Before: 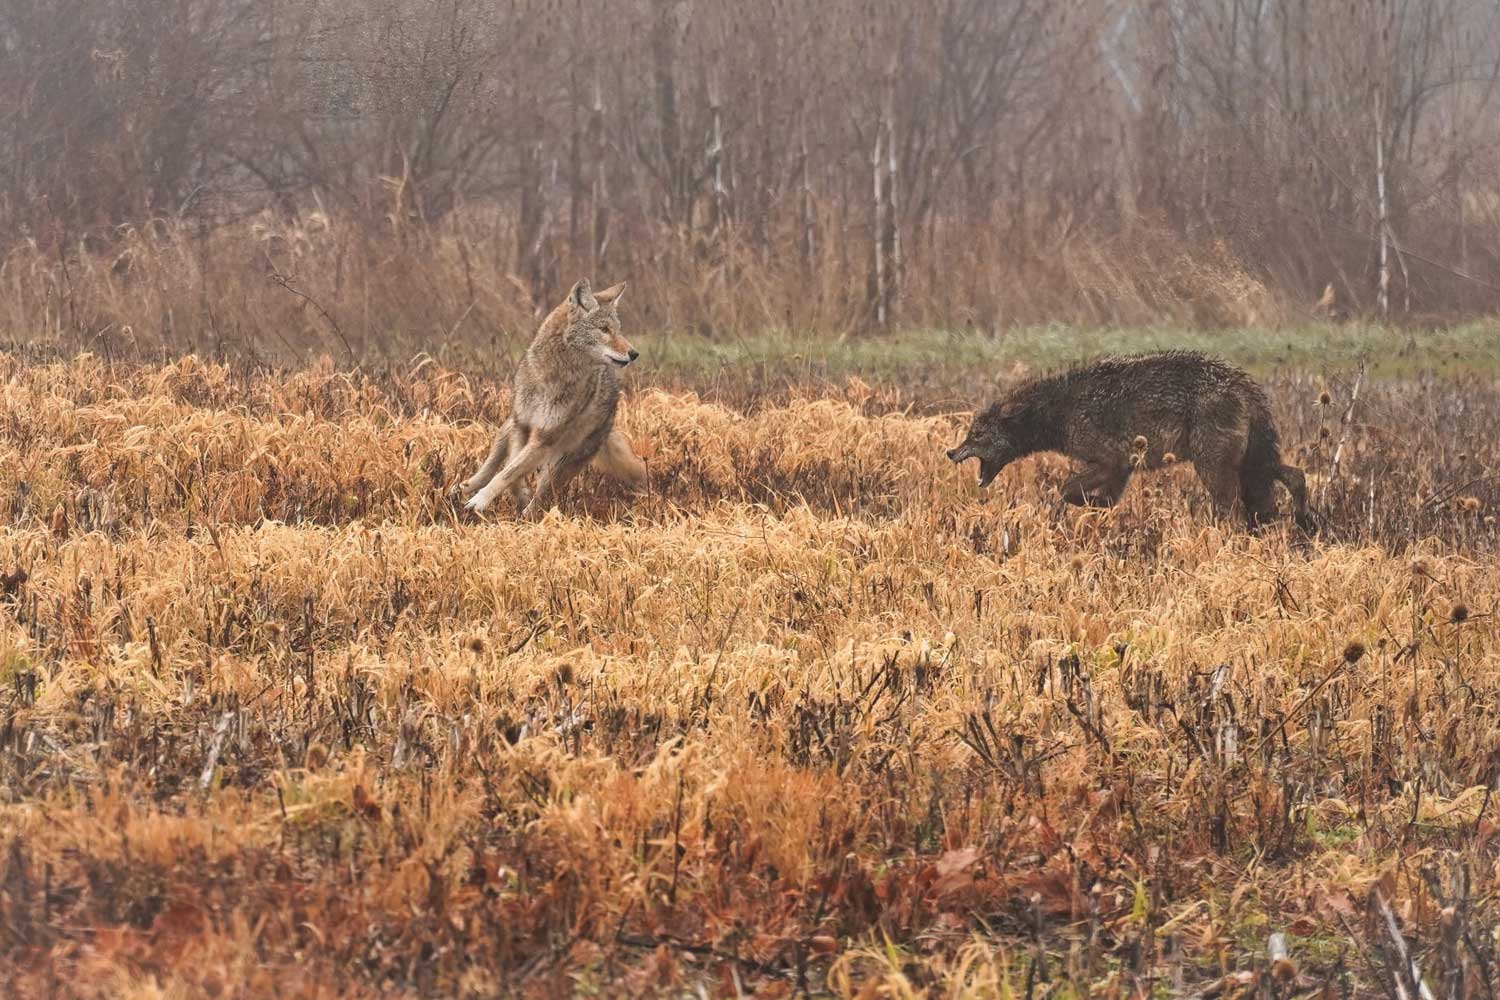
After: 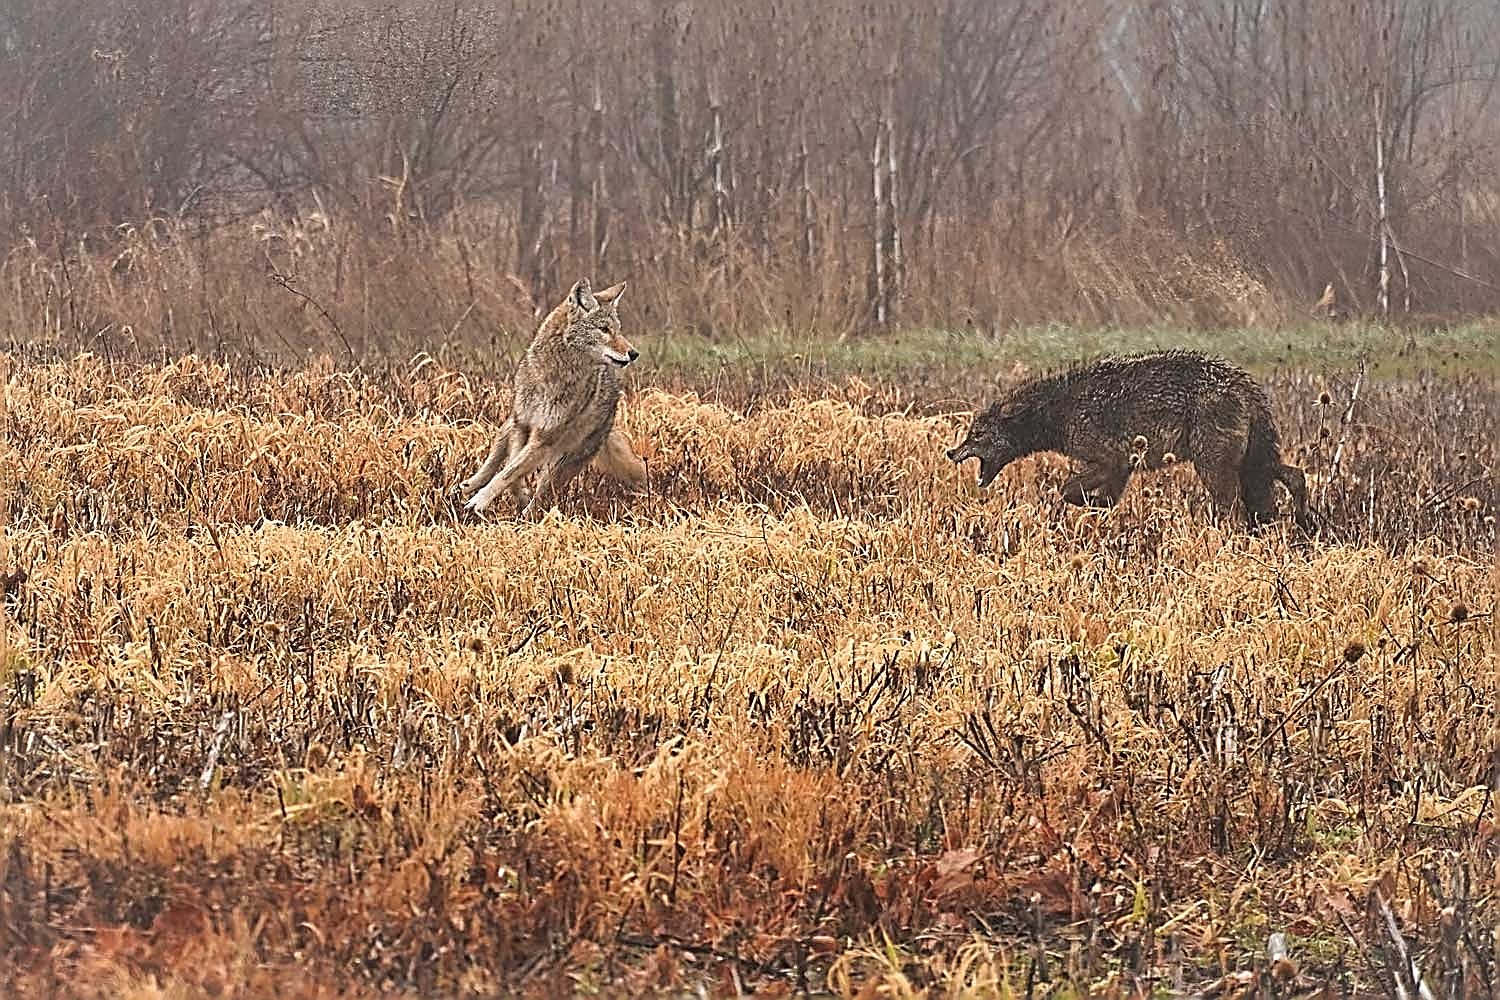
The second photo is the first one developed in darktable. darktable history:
tone equalizer: mask exposure compensation -0.497 EV
sharpen: amount 1.985
